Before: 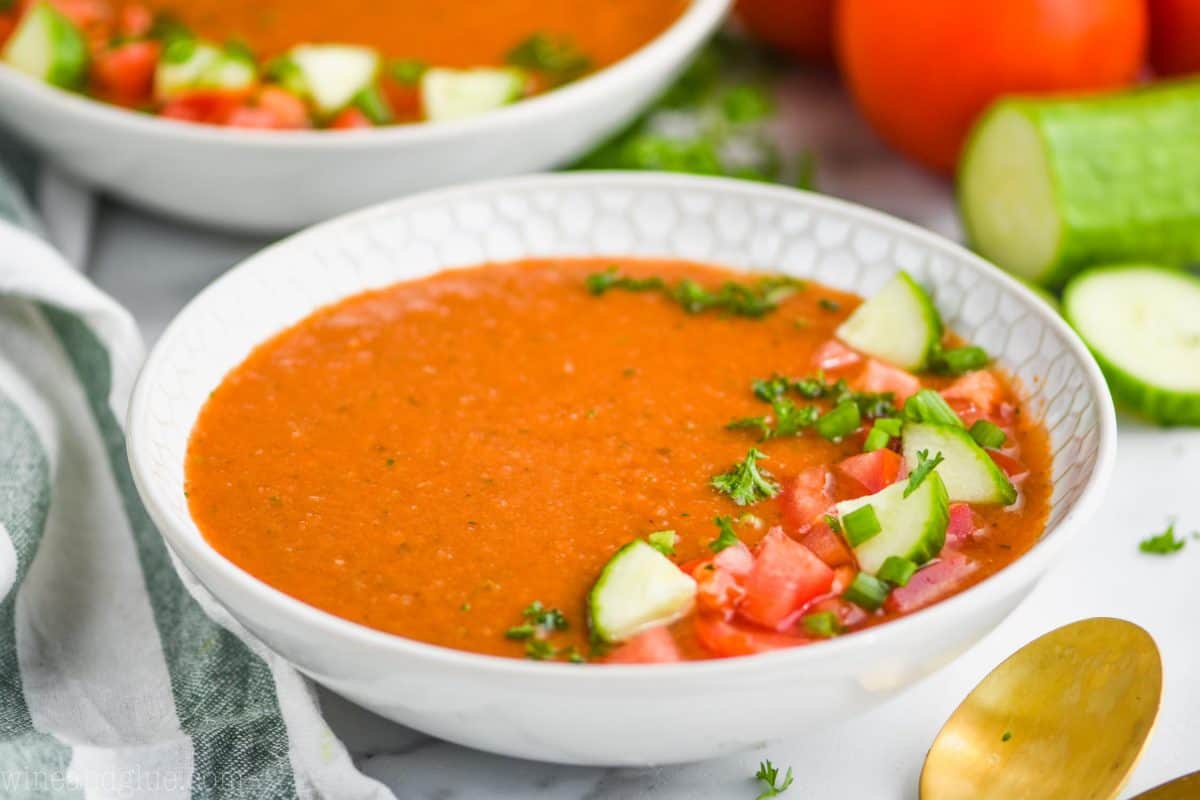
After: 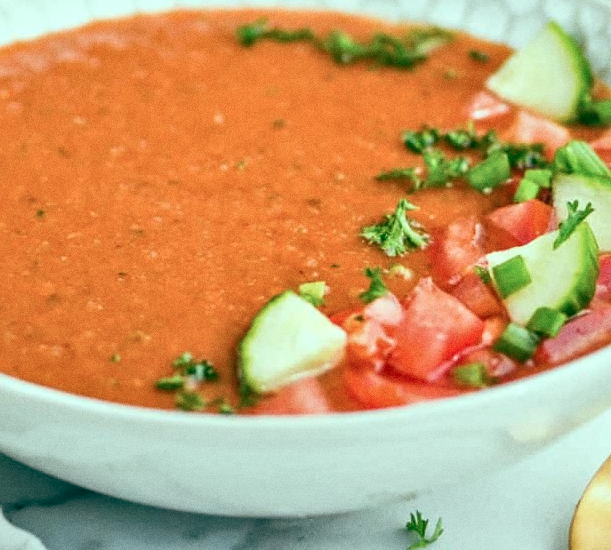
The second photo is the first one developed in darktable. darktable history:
crop and rotate: left 29.237%, top 31.152%, right 19.807%
local contrast: mode bilateral grid, contrast 20, coarseness 20, detail 150%, midtone range 0.2
color correction: highlights a* -9.35, highlights b* -23.15
color balance: mode lift, gamma, gain (sRGB), lift [1, 0.69, 1, 1], gamma [1, 1.482, 1, 1], gain [1, 1, 1, 0.802]
grain: coarseness 0.47 ISO
